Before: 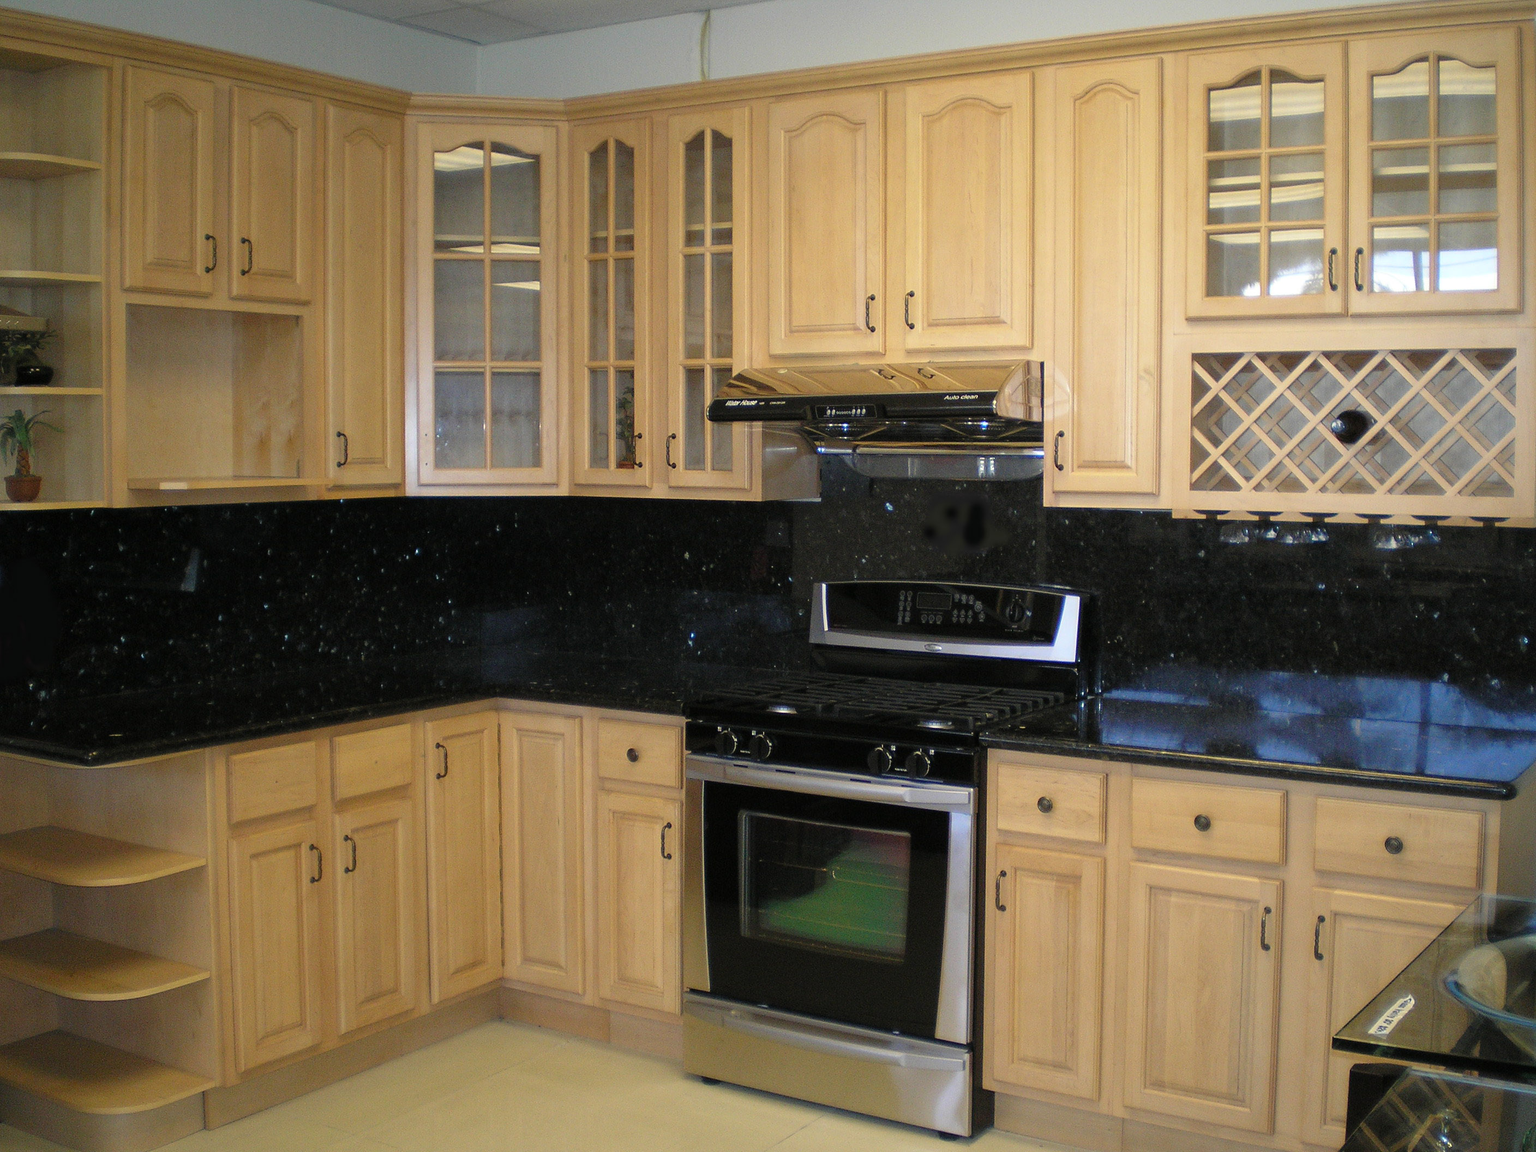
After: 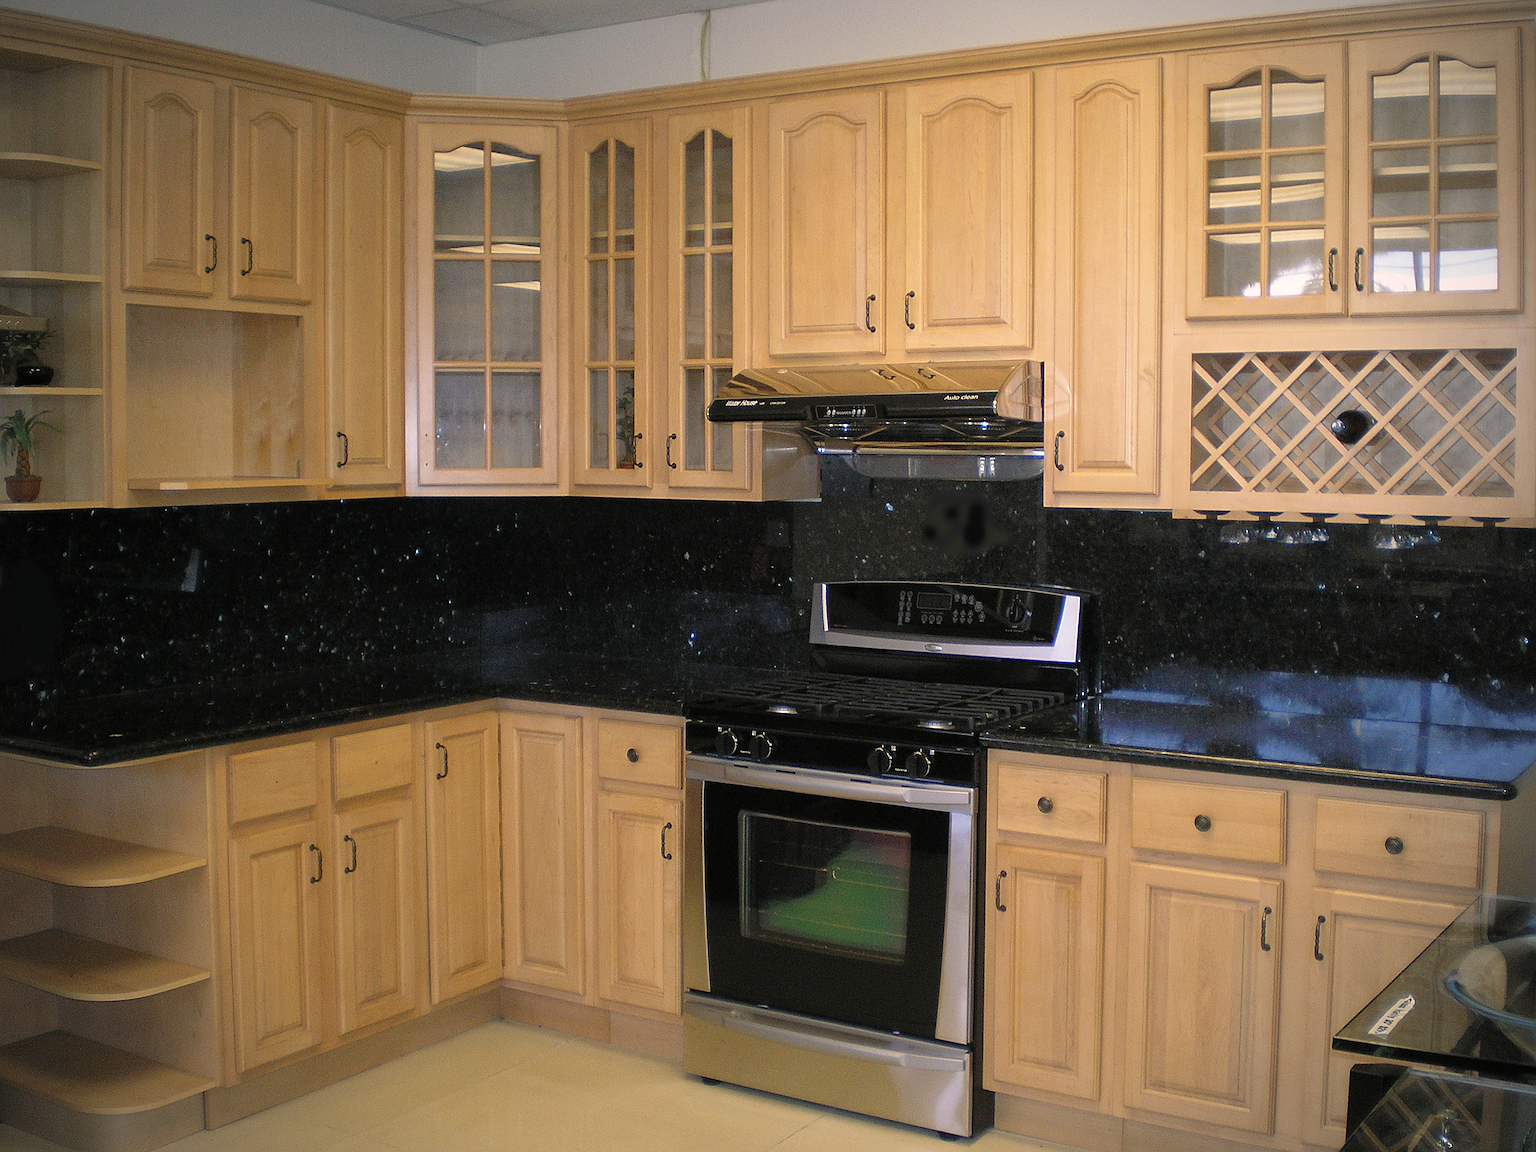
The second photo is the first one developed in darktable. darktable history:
shadows and highlights: shadows 25.49, highlights -24.94
color balance rgb: highlights gain › chroma 2.371%, highlights gain › hue 36°, perceptual saturation grading › global saturation 0.512%
vignetting: fall-off radius 60.98%
sharpen: on, module defaults
